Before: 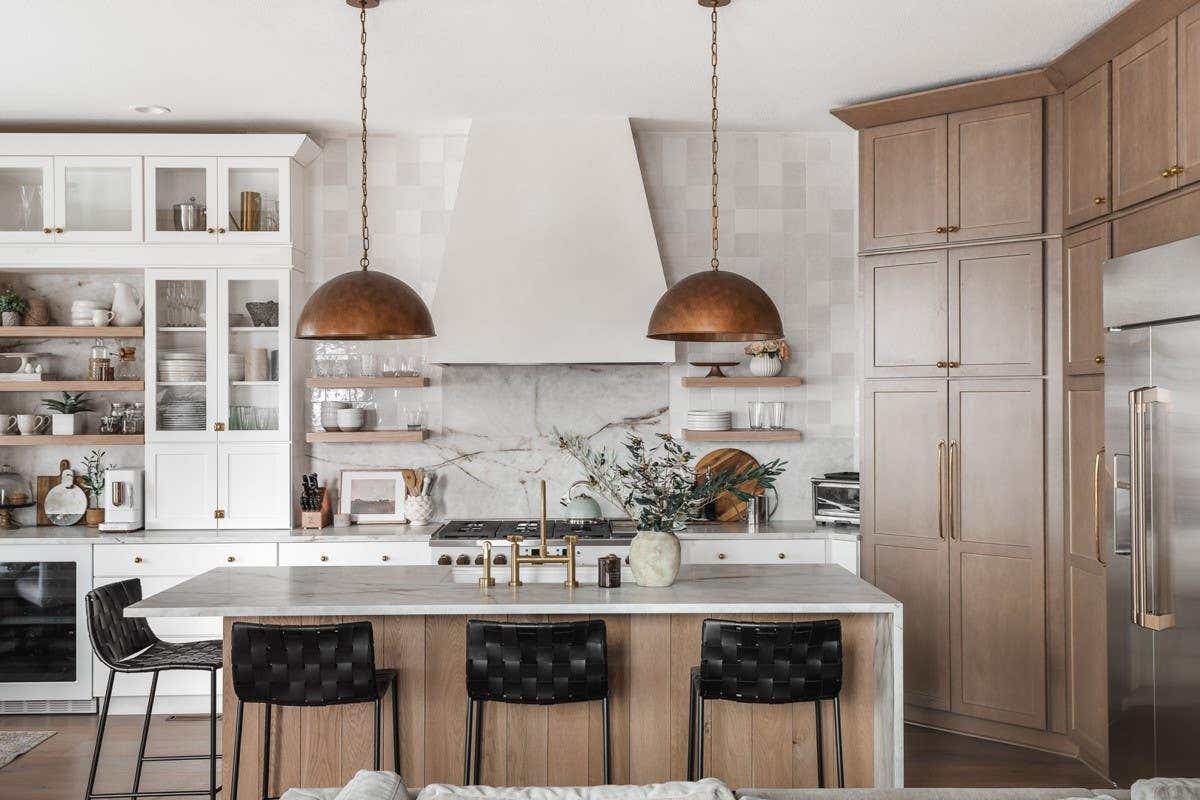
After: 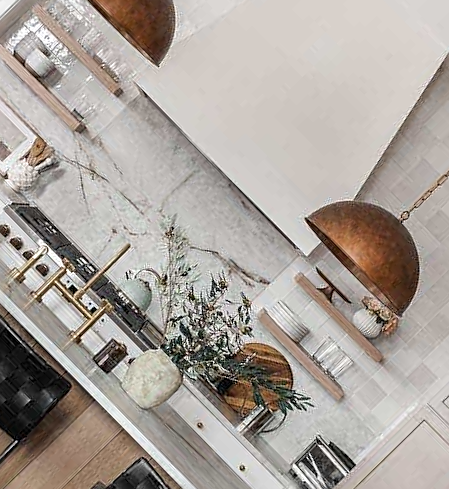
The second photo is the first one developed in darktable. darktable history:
sharpen: on, module defaults
crop and rotate: angle -45.68°, top 16.392%, right 0.937%, bottom 11.711%
